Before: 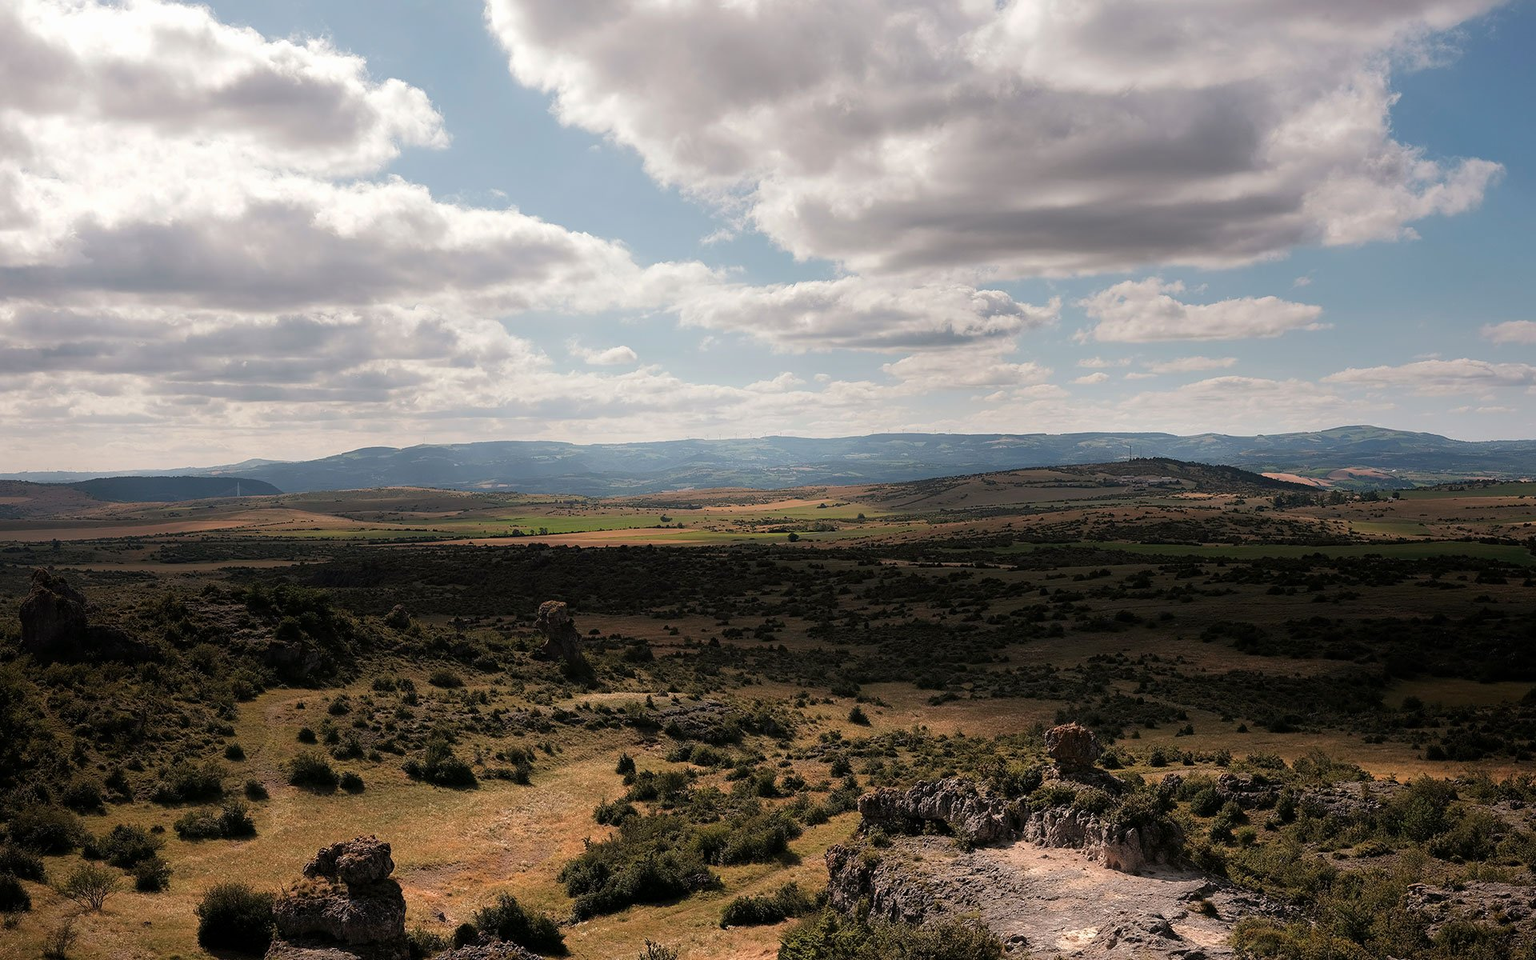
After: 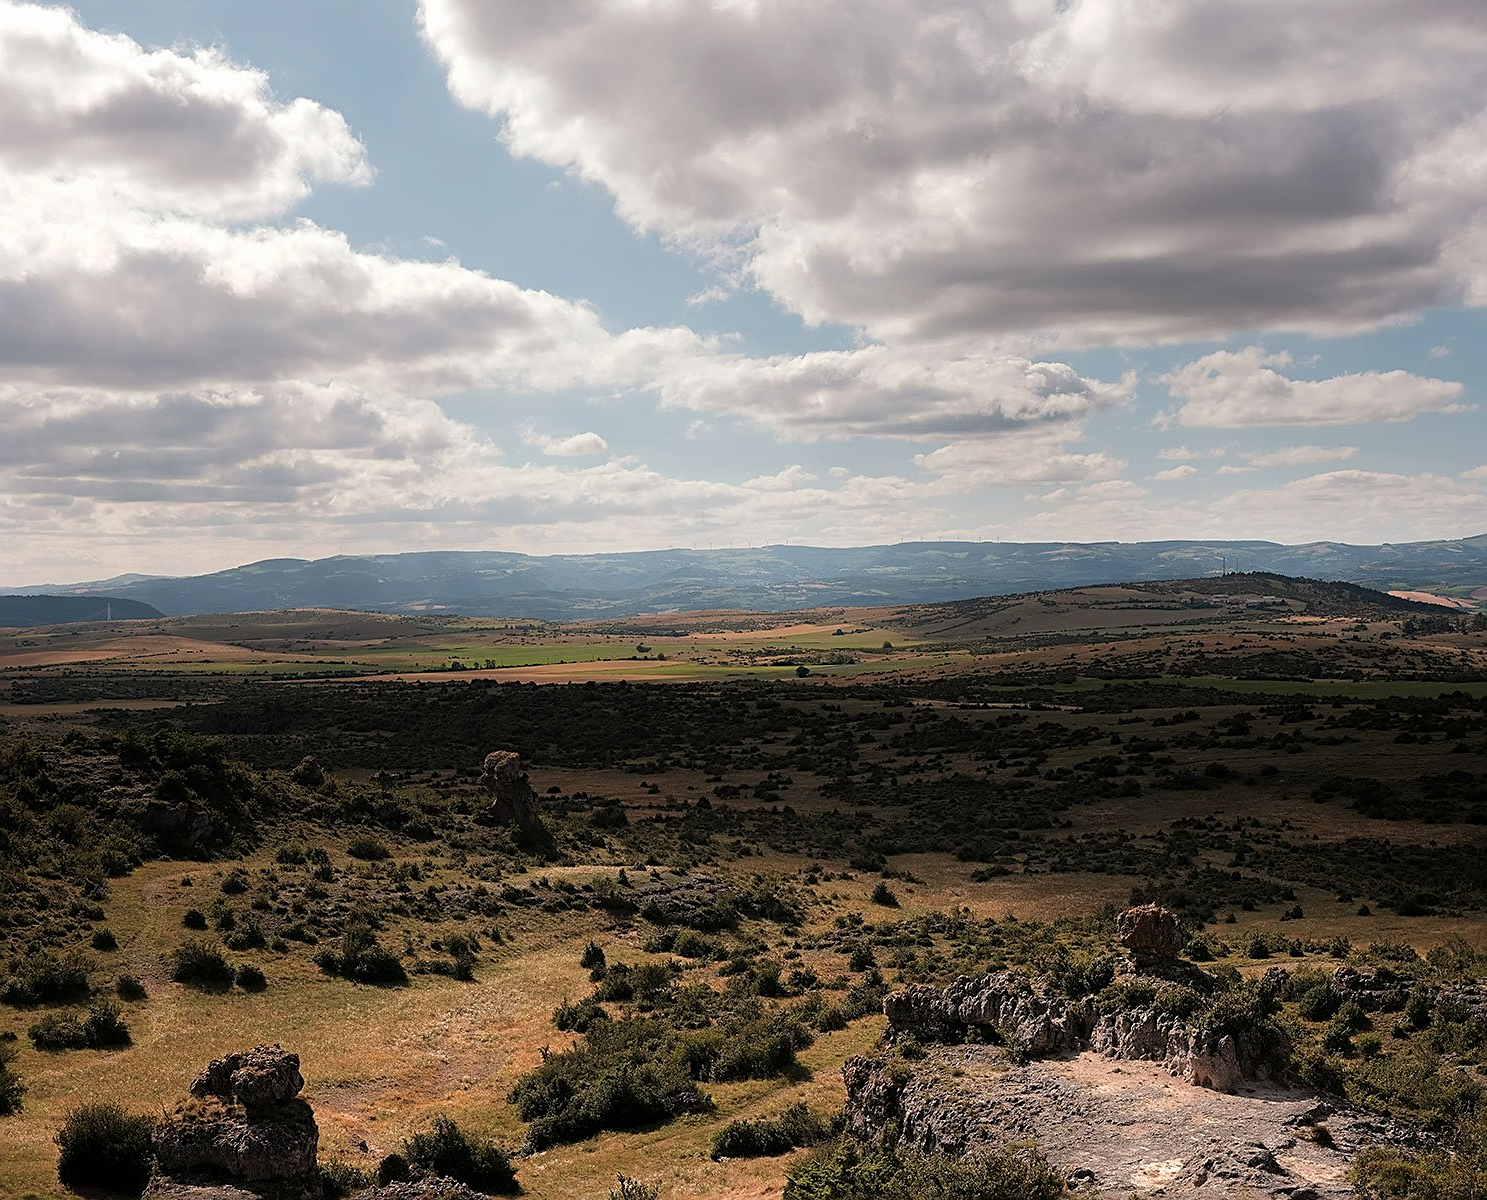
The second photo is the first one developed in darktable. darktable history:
crop: left 9.88%, right 12.664%
sharpen: on, module defaults
